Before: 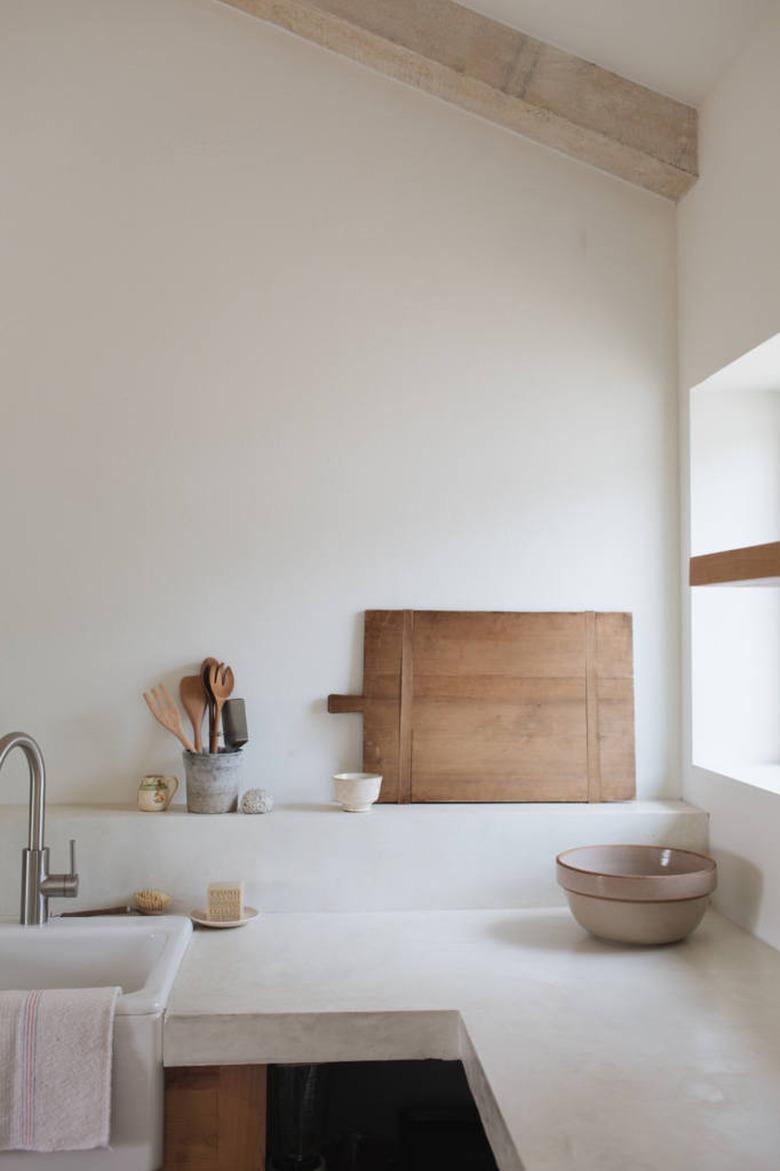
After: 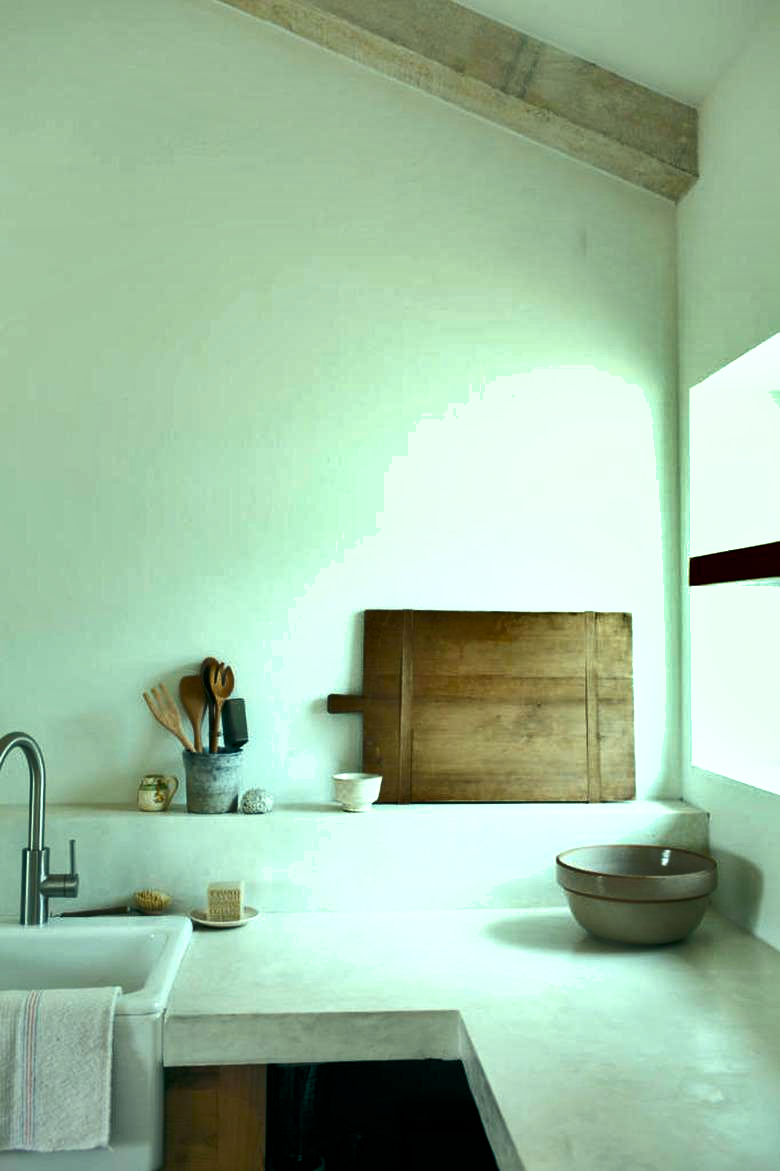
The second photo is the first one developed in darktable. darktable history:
color balance rgb: shadows lift › luminance -7.7%, shadows lift › chroma 2.13%, shadows lift › hue 165.27°, power › luminance -7.77%, power › chroma 1.1%, power › hue 215.88°, highlights gain › luminance 15.15%, highlights gain › chroma 7%, highlights gain › hue 125.57°, global offset › luminance -0.33%, global offset › chroma 0.11%, global offset › hue 165.27°, perceptual saturation grading › global saturation 24.42%, perceptual saturation grading › highlights -24.42%, perceptual saturation grading › mid-tones 24.42%, perceptual saturation grading › shadows 40%, perceptual brilliance grading › global brilliance -5%, perceptual brilliance grading › highlights 24.42%, perceptual brilliance grading › mid-tones 7%, perceptual brilliance grading › shadows -5%
shadows and highlights: soften with gaussian
